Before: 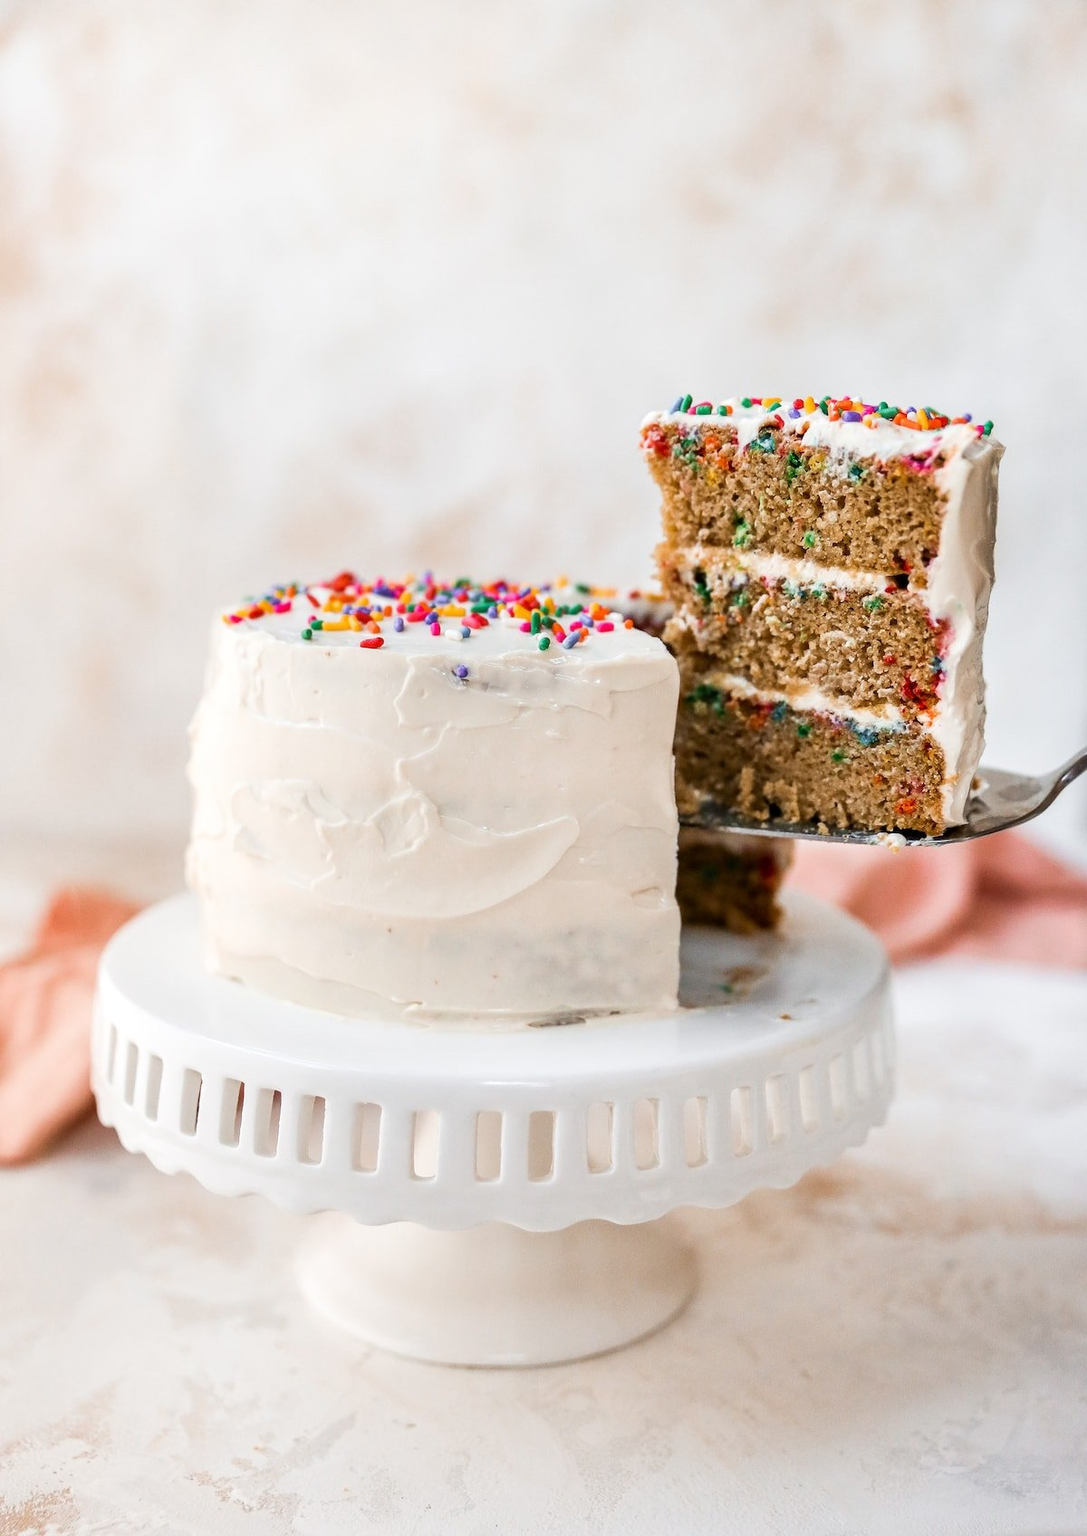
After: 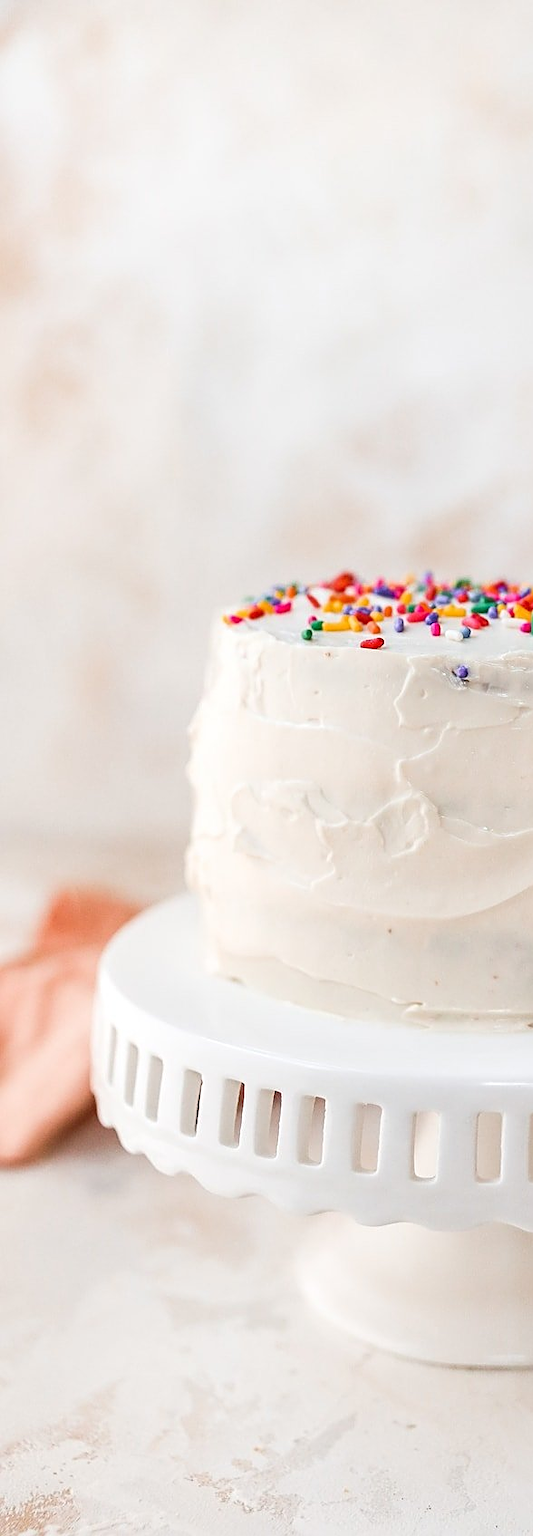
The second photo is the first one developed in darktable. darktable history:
crop and rotate: left 0%, top 0%, right 50.845%
sharpen: on, module defaults
